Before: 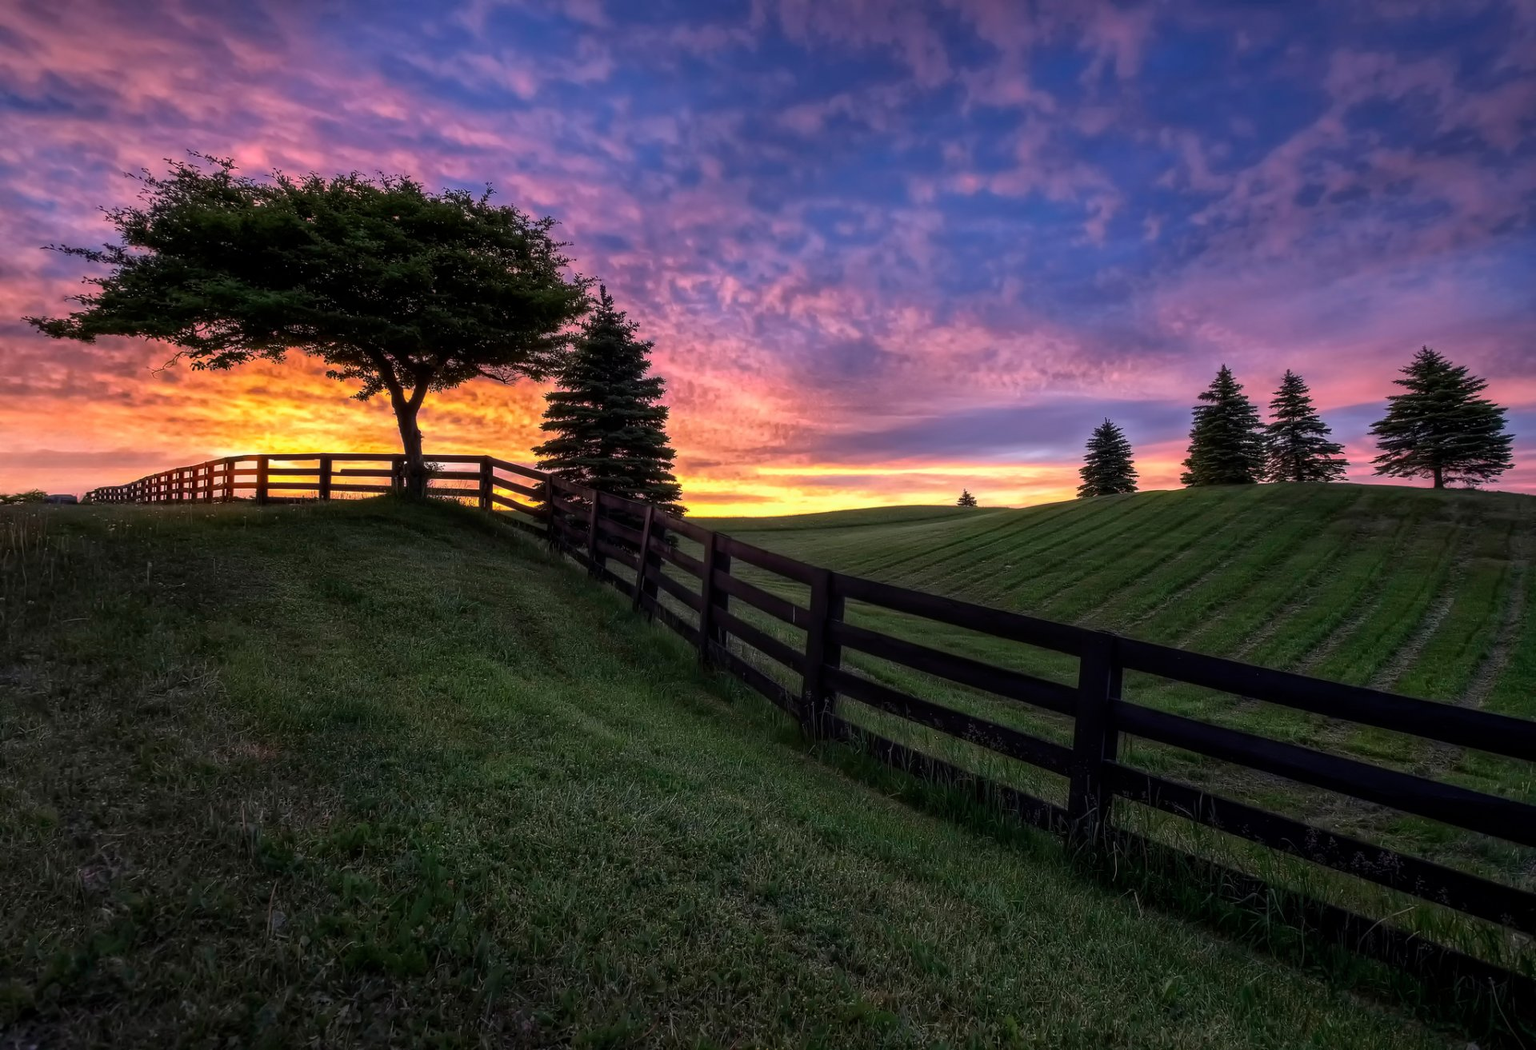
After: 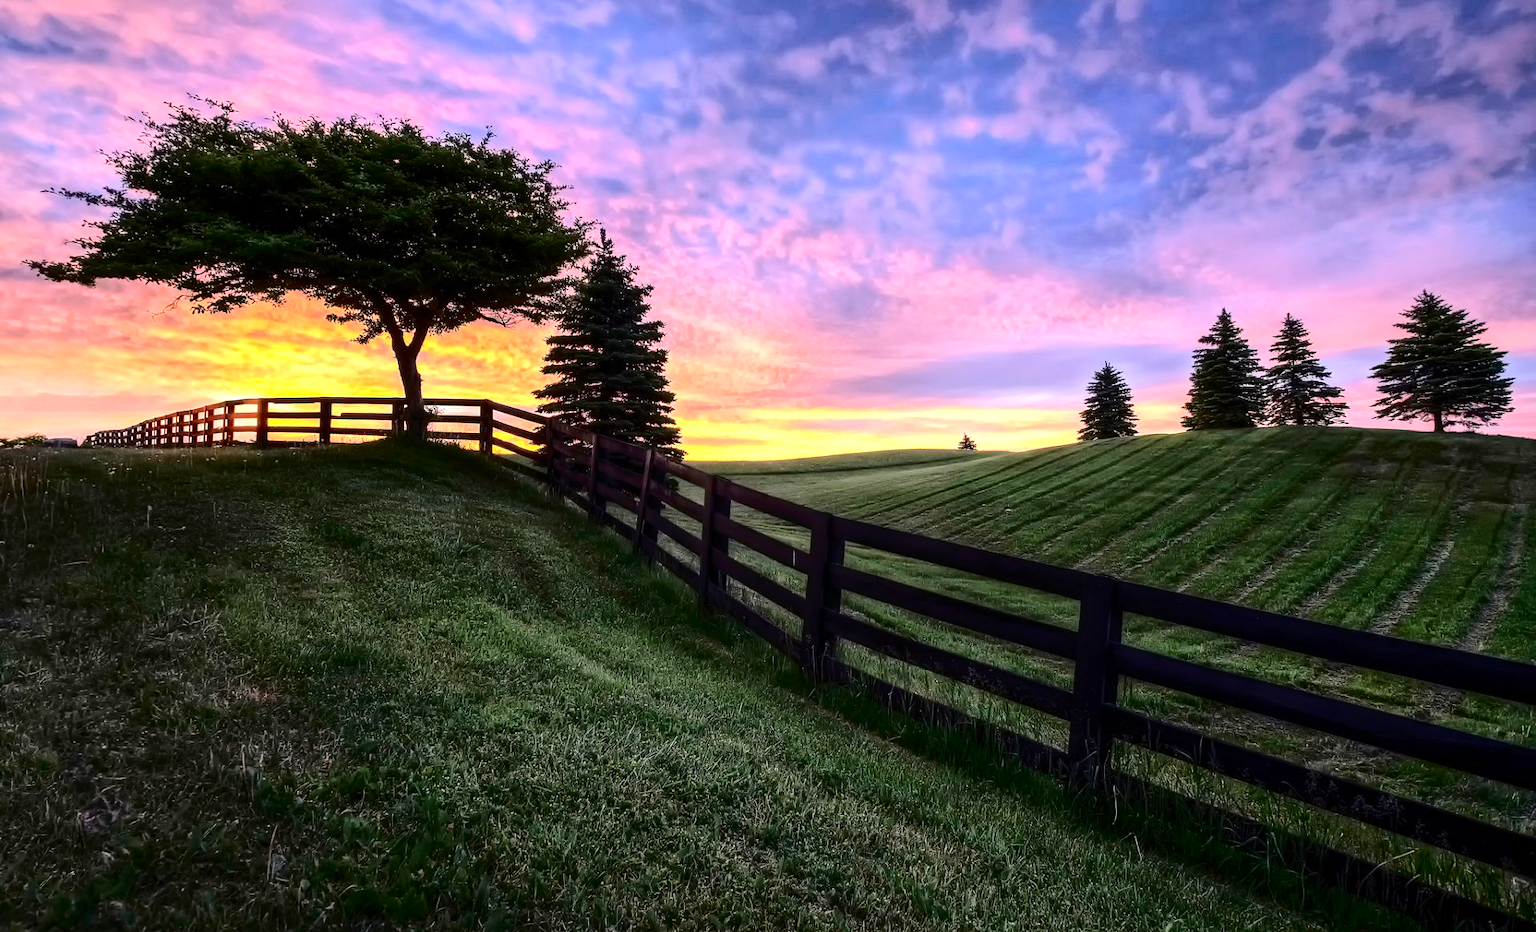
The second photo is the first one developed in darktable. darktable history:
tone curve: curves: ch0 [(0, 0) (0.003, 0.003) (0.011, 0.009) (0.025, 0.018) (0.044, 0.027) (0.069, 0.034) (0.1, 0.043) (0.136, 0.056) (0.177, 0.084) (0.224, 0.138) (0.277, 0.203) (0.335, 0.329) (0.399, 0.451) (0.468, 0.572) (0.543, 0.671) (0.623, 0.754) (0.709, 0.821) (0.801, 0.88) (0.898, 0.938) (1, 1)], color space Lab, independent channels, preserve colors none
crop and rotate: top 5.464%, bottom 5.688%
tone equalizer: -7 EV 0.166 EV, -6 EV 0.149 EV, -5 EV 0.115 EV, -4 EV 0.038 EV, -2 EV -0.026 EV, -1 EV -0.04 EV, +0 EV -0.063 EV, edges refinement/feathering 500, mask exposure compensation -1.57 EV, preserve details no
exposure: black level correction 0, exposure 0.93 EV, compensate highlight preservation false
